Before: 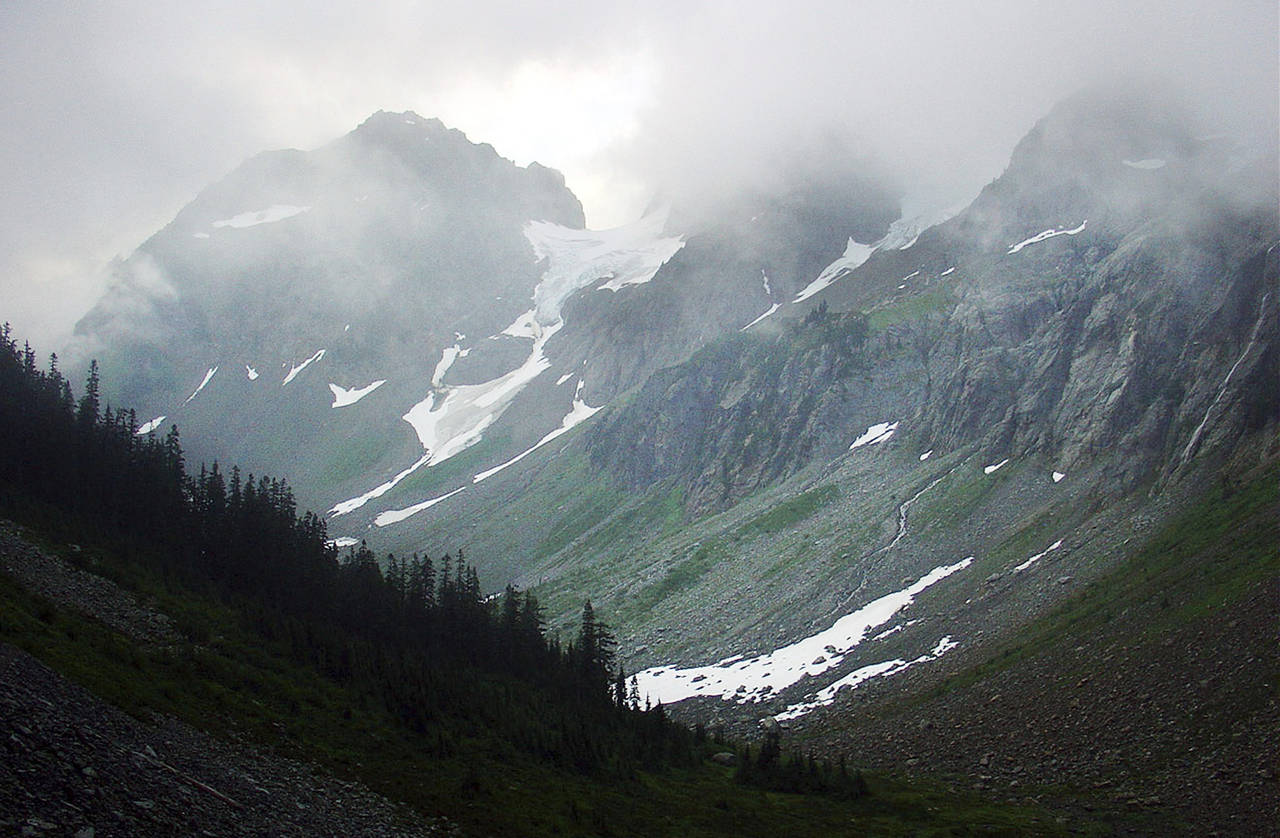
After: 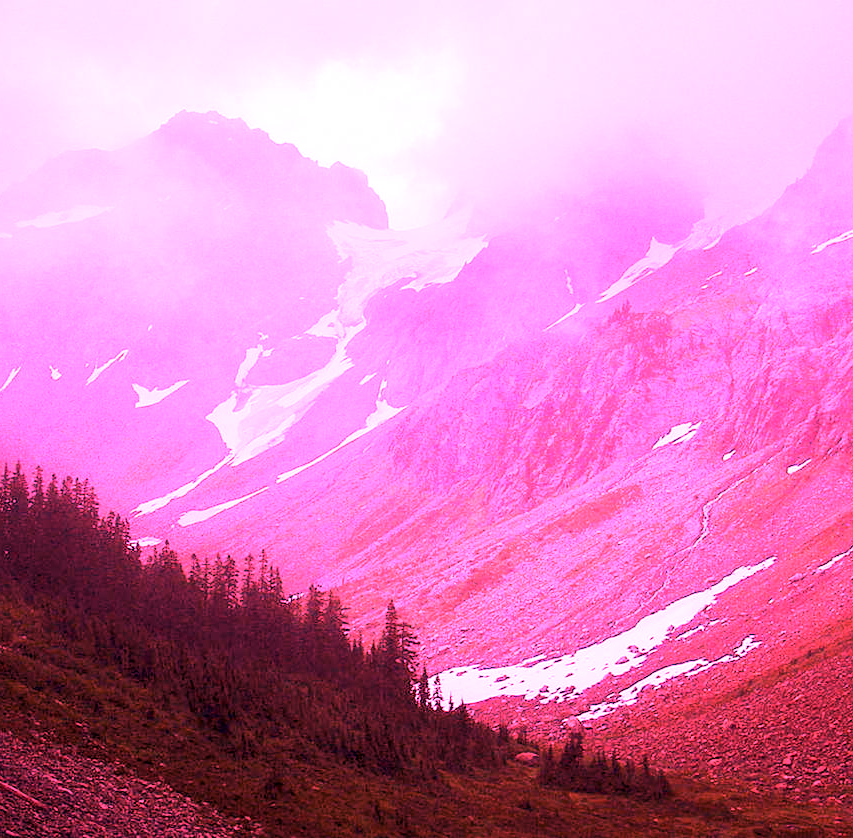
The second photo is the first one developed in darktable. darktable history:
crop and rotate: left 15.446%, right 17.836%
local contrast: mode bilateral grid, contrast 20, coarseness 50, detail 120%, midtone range 0.2
white balance: red 4.26, blue 1.802
